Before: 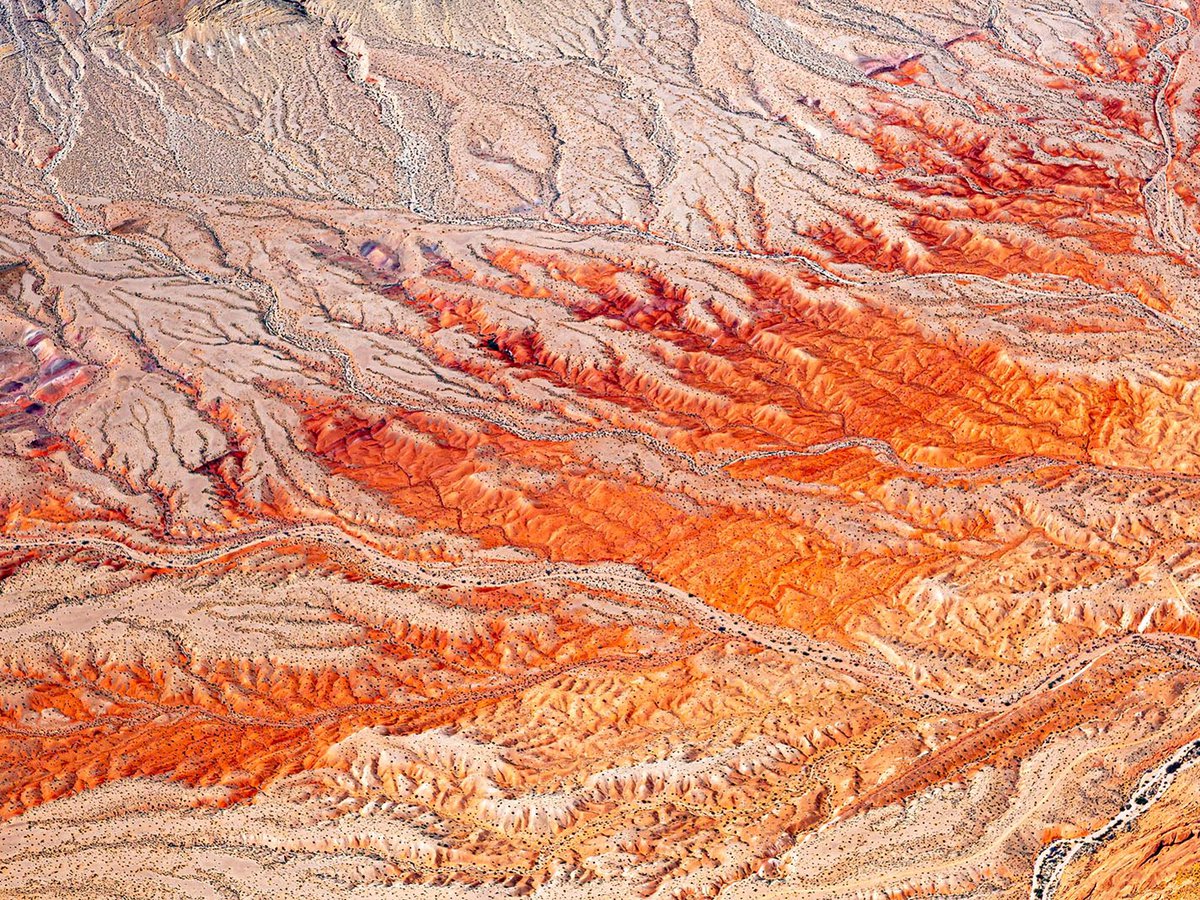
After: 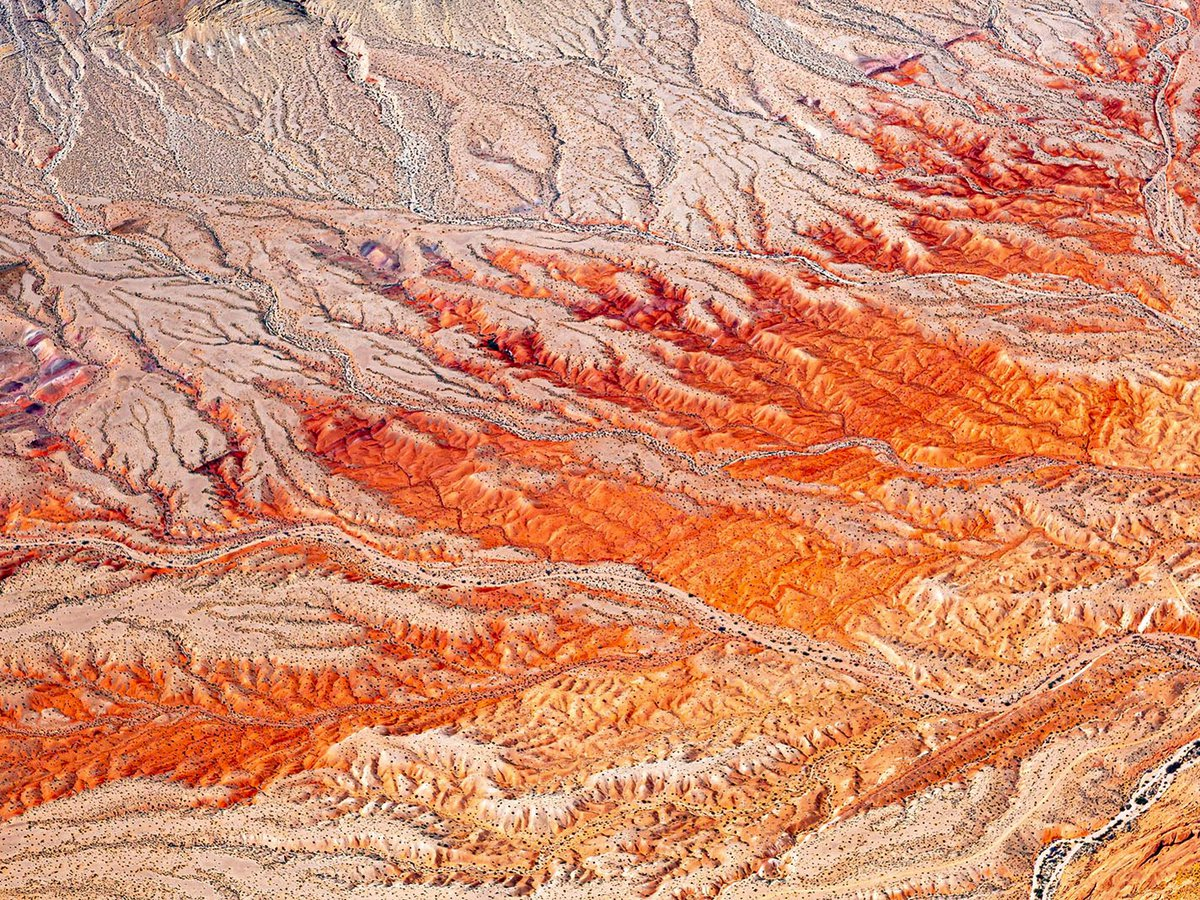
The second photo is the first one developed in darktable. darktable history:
shadows and highlights: shadows 37.79, highlights -26.59, soften with gaussian
